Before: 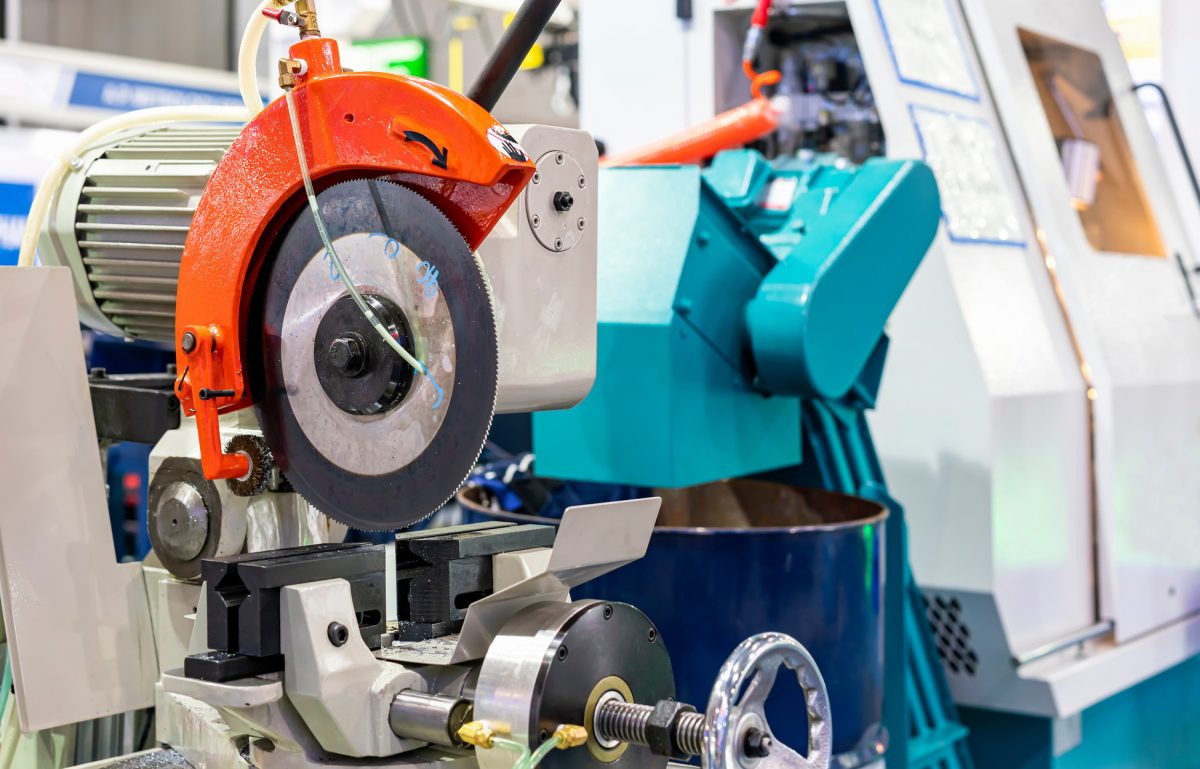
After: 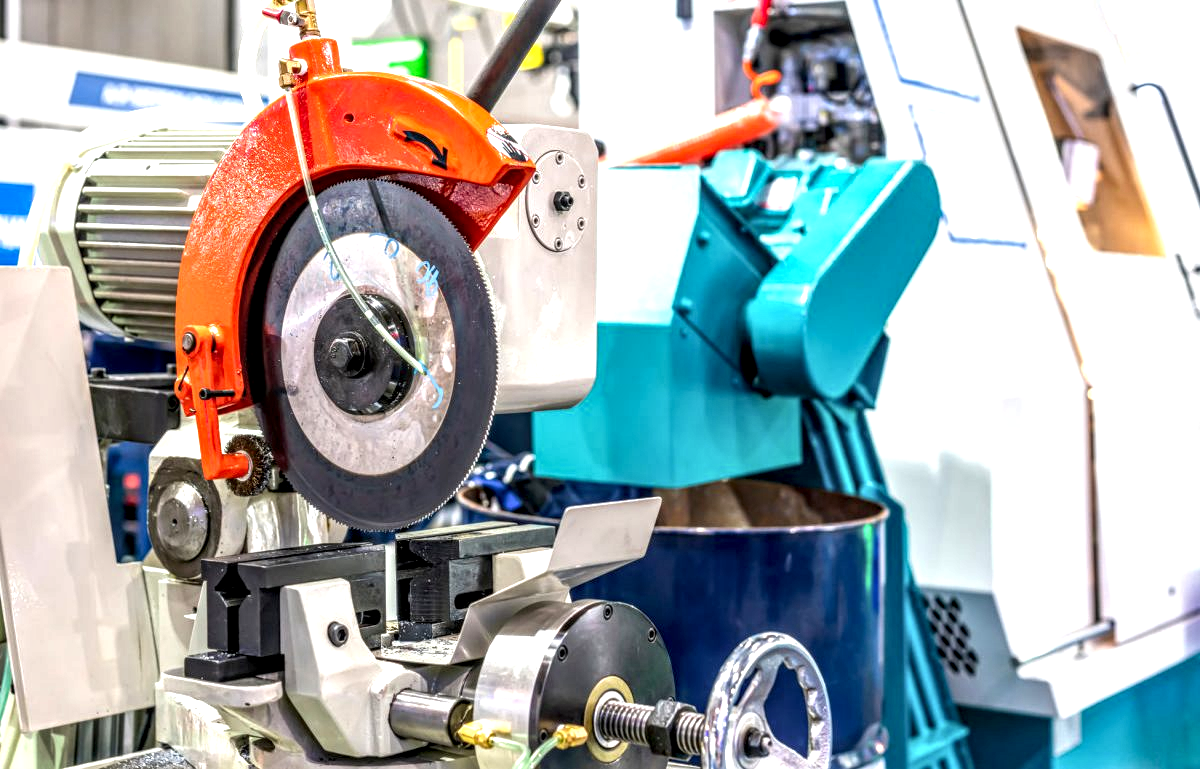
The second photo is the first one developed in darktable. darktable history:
local contrast: highlights 0%, shadows 0%, detail 182%
exposure: exposure 0.657 EV, compensate highlight preservation false
